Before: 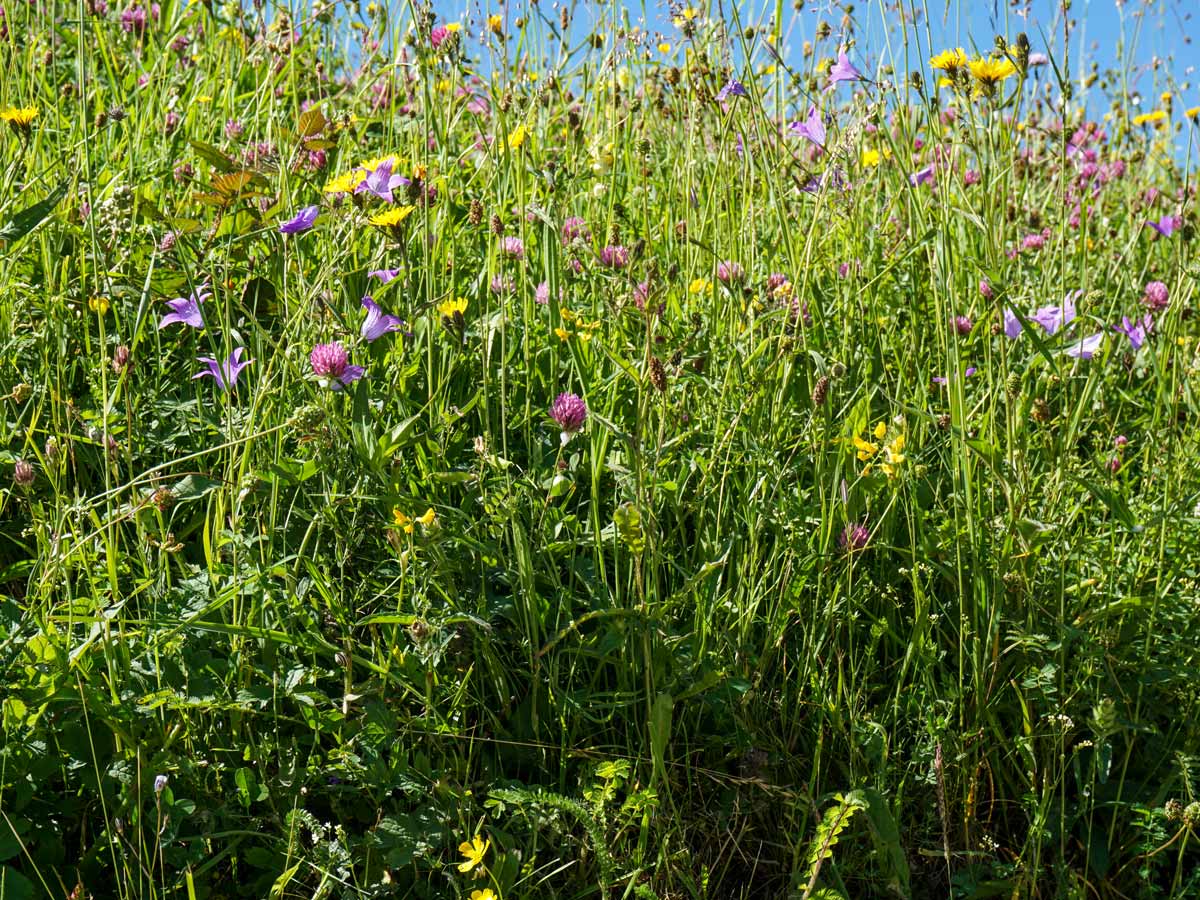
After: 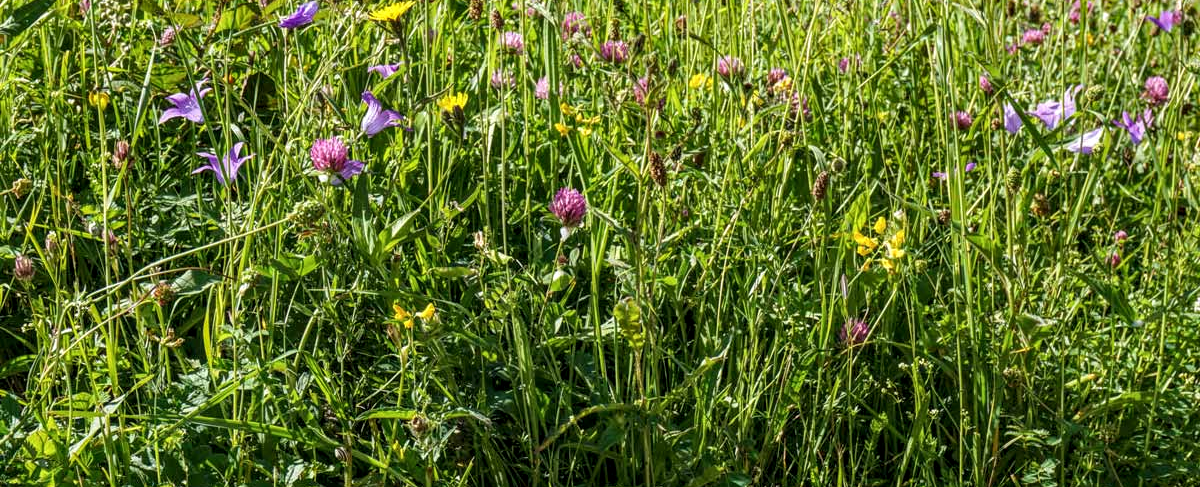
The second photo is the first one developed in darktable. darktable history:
crop and rotate: top 22.818%, bottom 22.967%
local contrast: detail 130%
